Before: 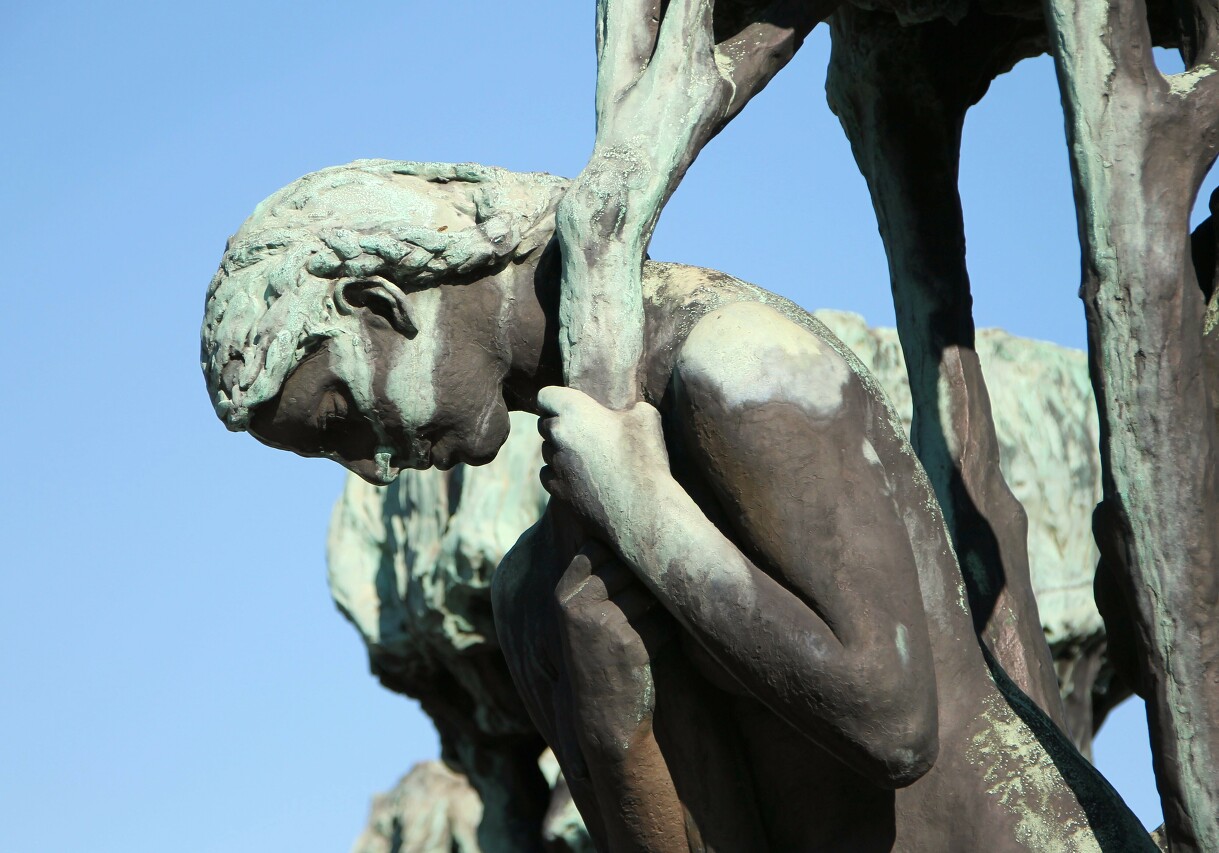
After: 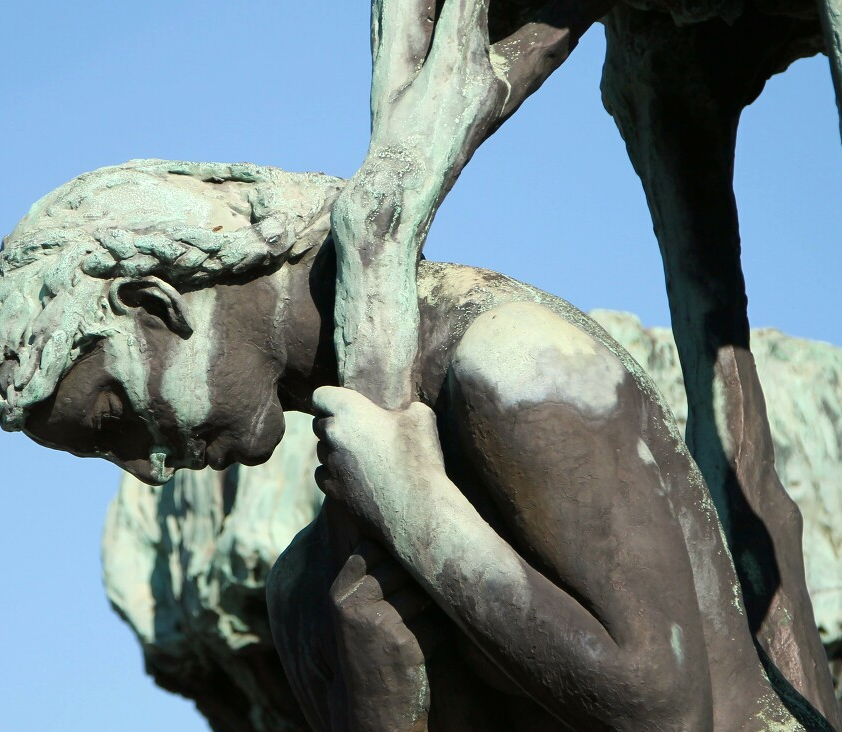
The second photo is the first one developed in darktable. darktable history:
crop: left 18.5%, right 12.414%, bottom 14.156%
contrast brightness saturation: contrast 0.034, brightness -0.036
